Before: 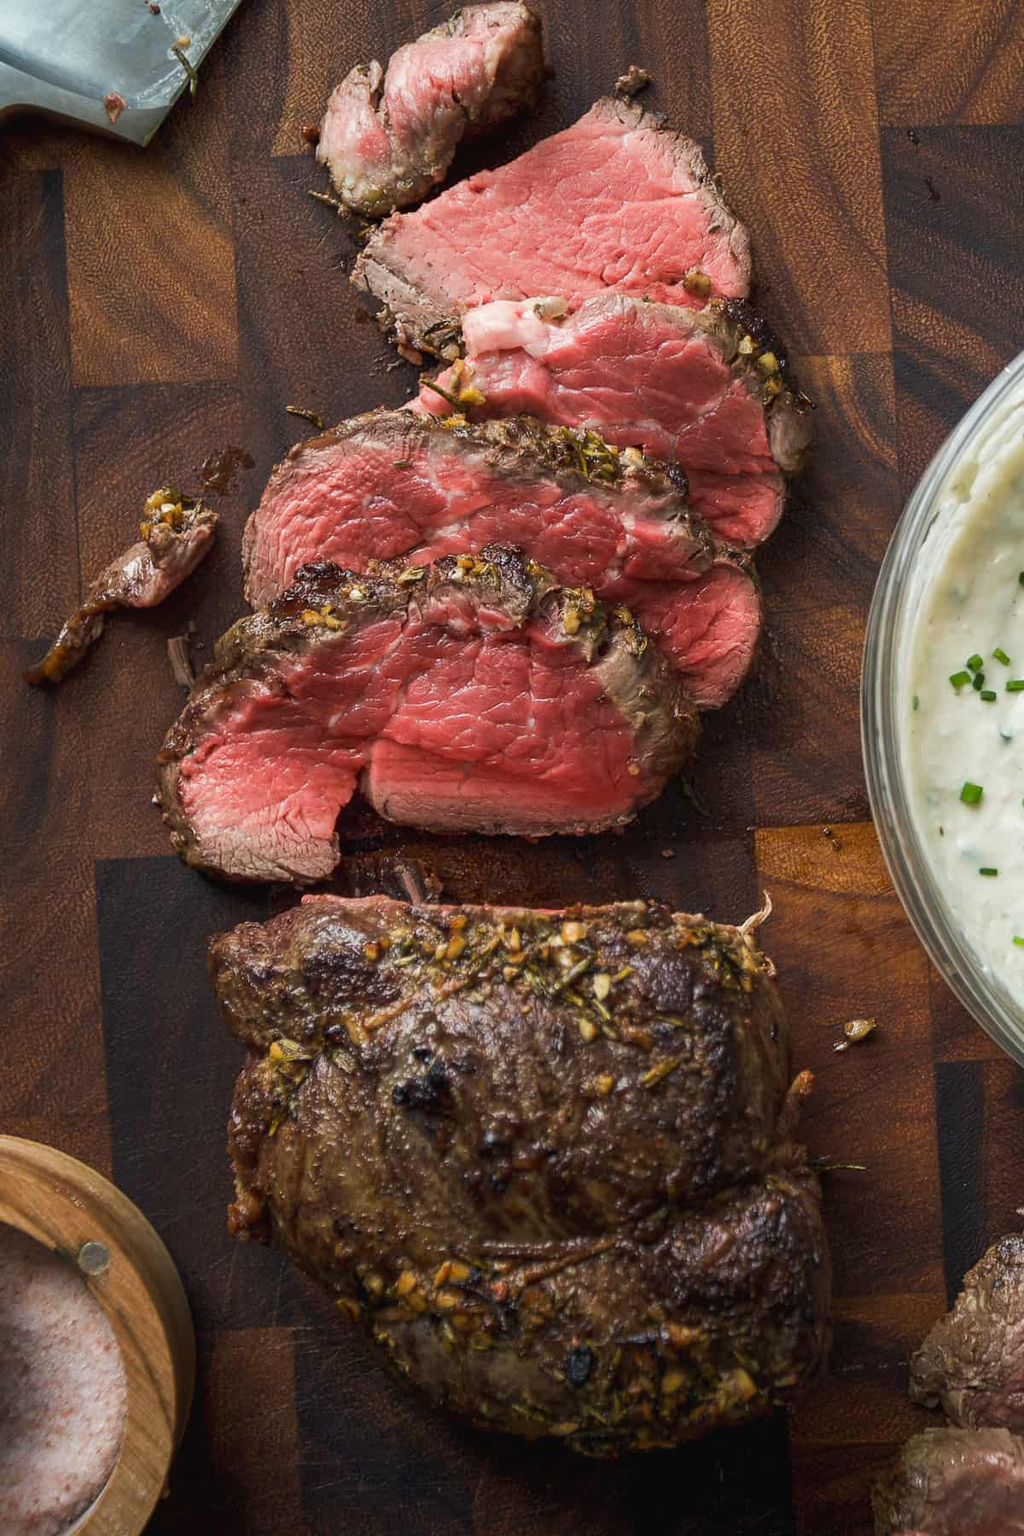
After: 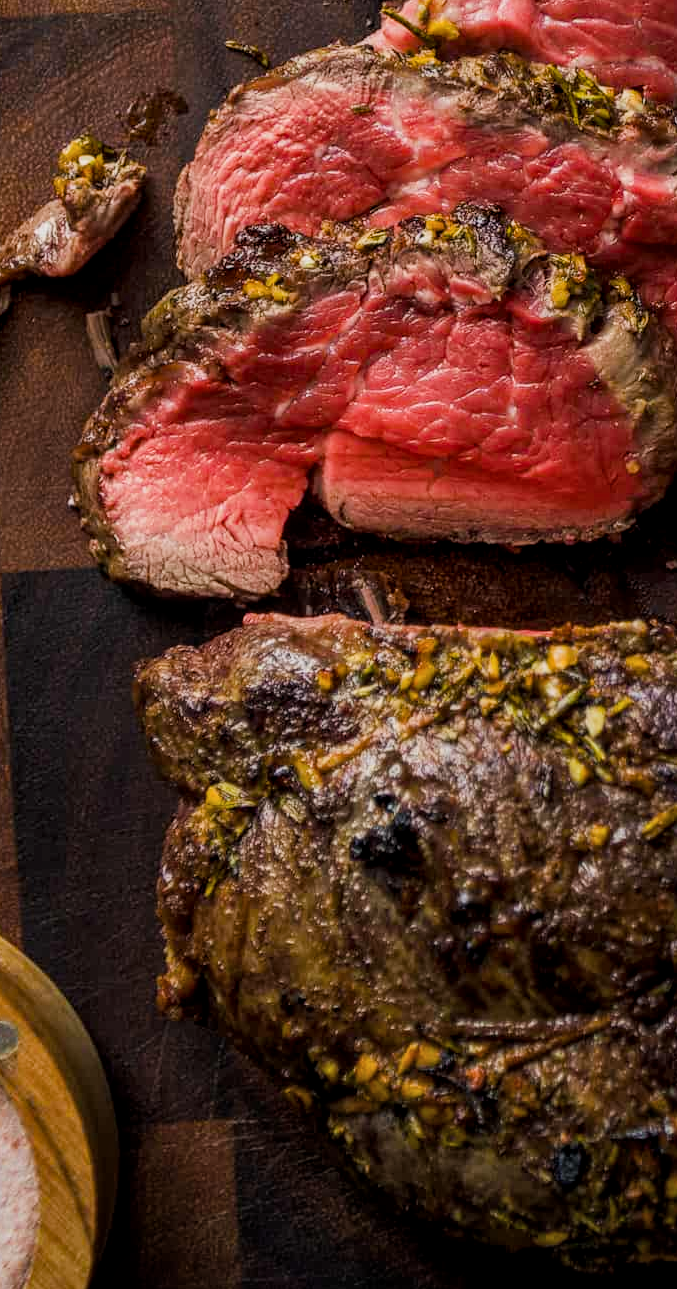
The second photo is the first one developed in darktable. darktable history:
crop: left 9.179%, top 24.208%, right 34.394%, bottom 4.141%
color balance rgb: linear chroma grading › global chroma 9.134%, perceptual saturation grading › global saturation 19.387%, perceptual brilliance grading › highlights 9.937%, perceptual brilliance grading › shadows -5.07%, global vibrance 20%
filmic rgb: black relative exposure -7.65 EV, white relative exposure 4.56 EV, hardness 3.61, contrast 0.987
local contrast: on, module defaults
